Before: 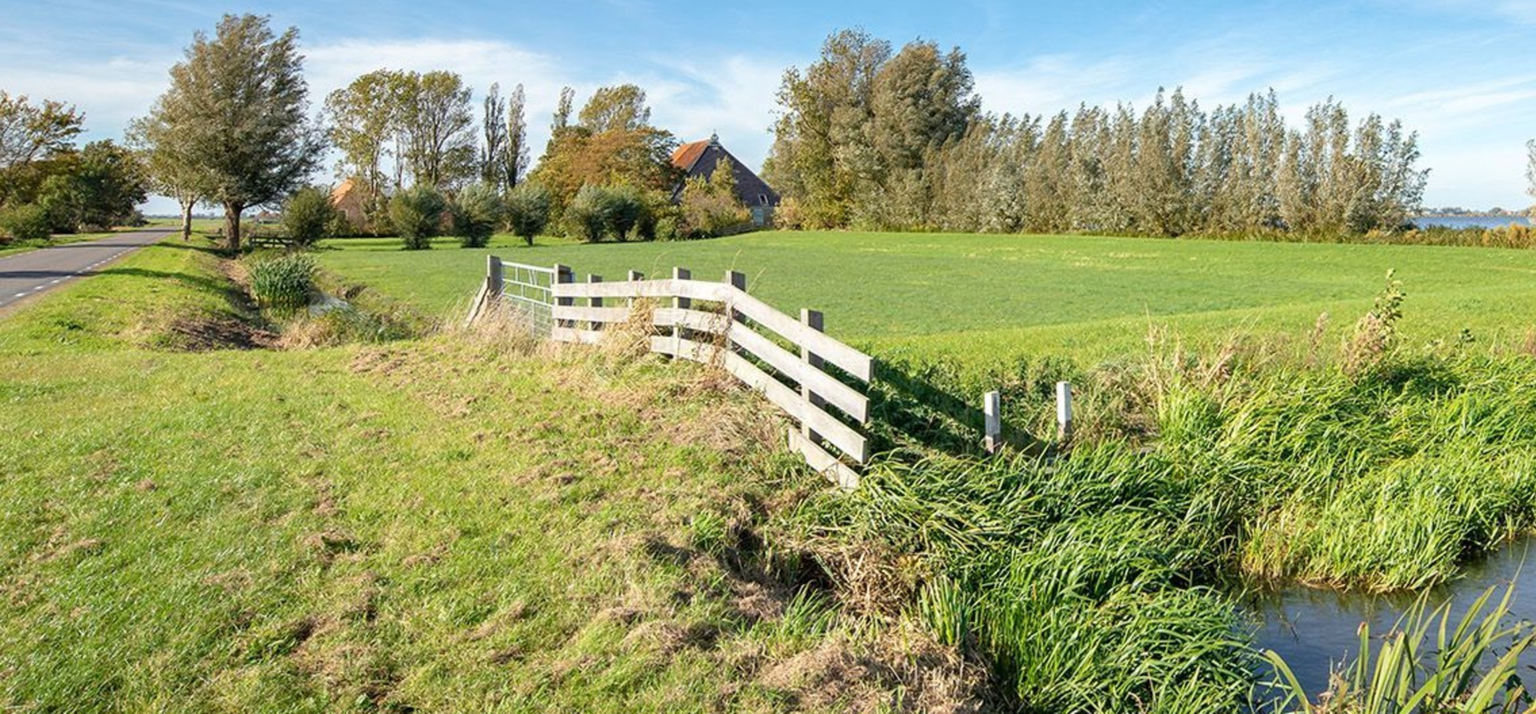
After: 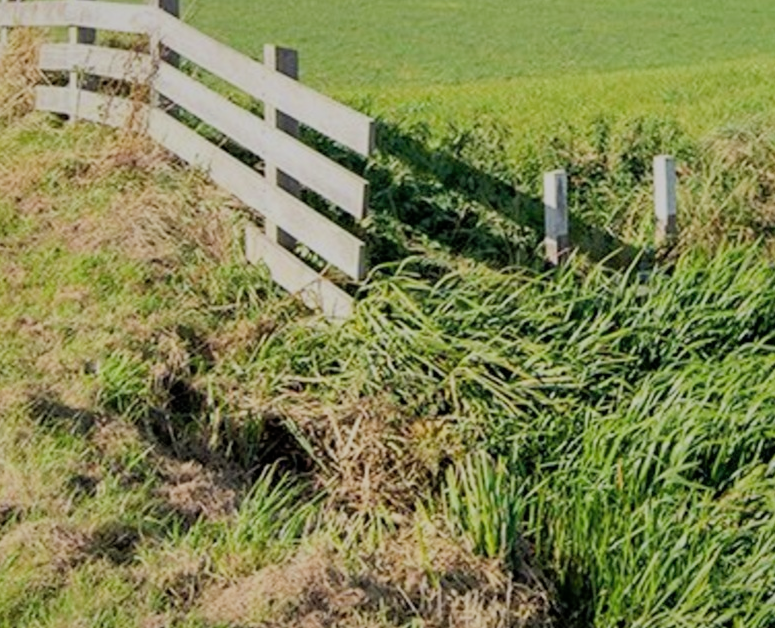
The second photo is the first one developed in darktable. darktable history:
filmic rgb: black relative exposure -7.65 EV, white relative exposure 4.56 EV, hardness 3.61
crop: left 40.878%, top 39.176%, right 25.993%, bottom 3.081%
shadows and highlights: on, module defaults
